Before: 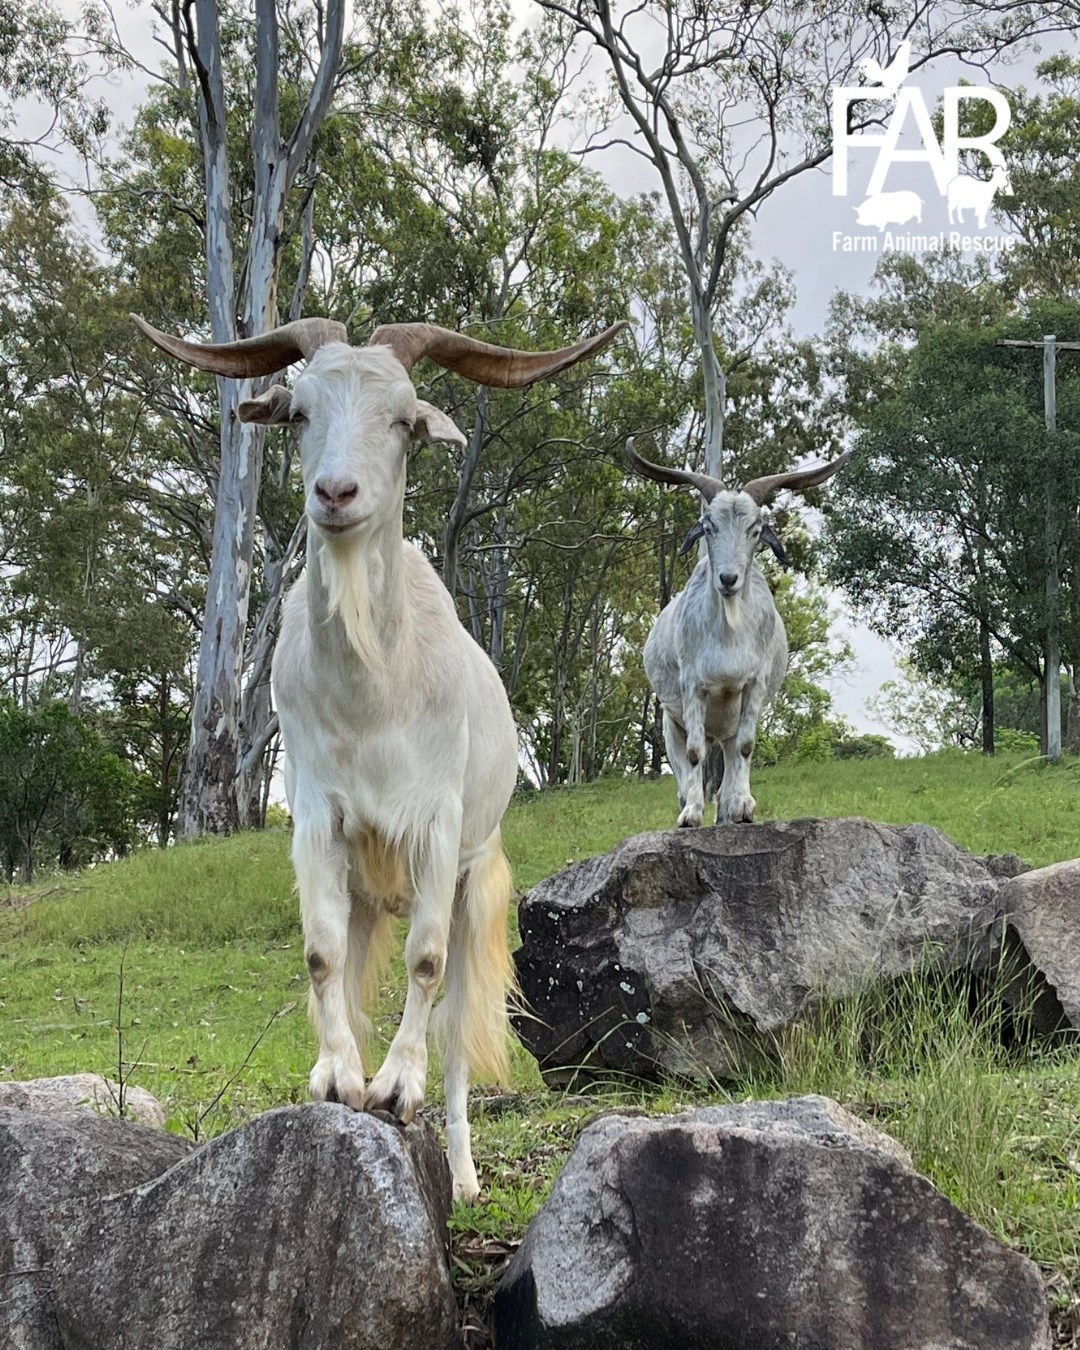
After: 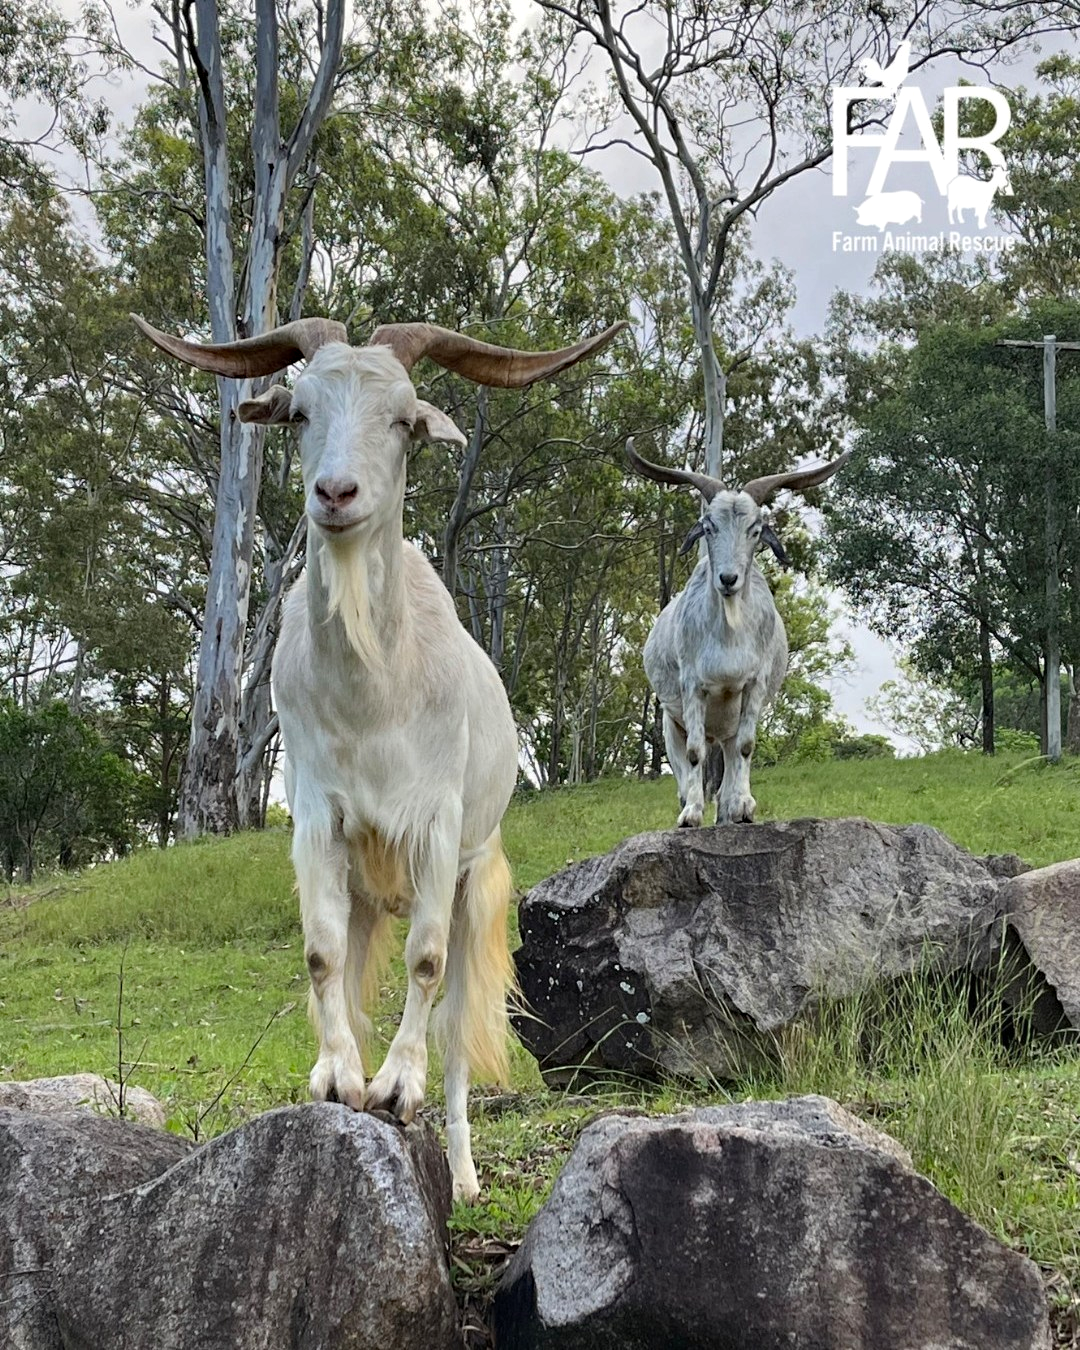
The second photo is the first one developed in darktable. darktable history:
haze removal: compatibility mode true, adaptive false
exposure: exposure -0.003 EV, compensate highlight preservation false
